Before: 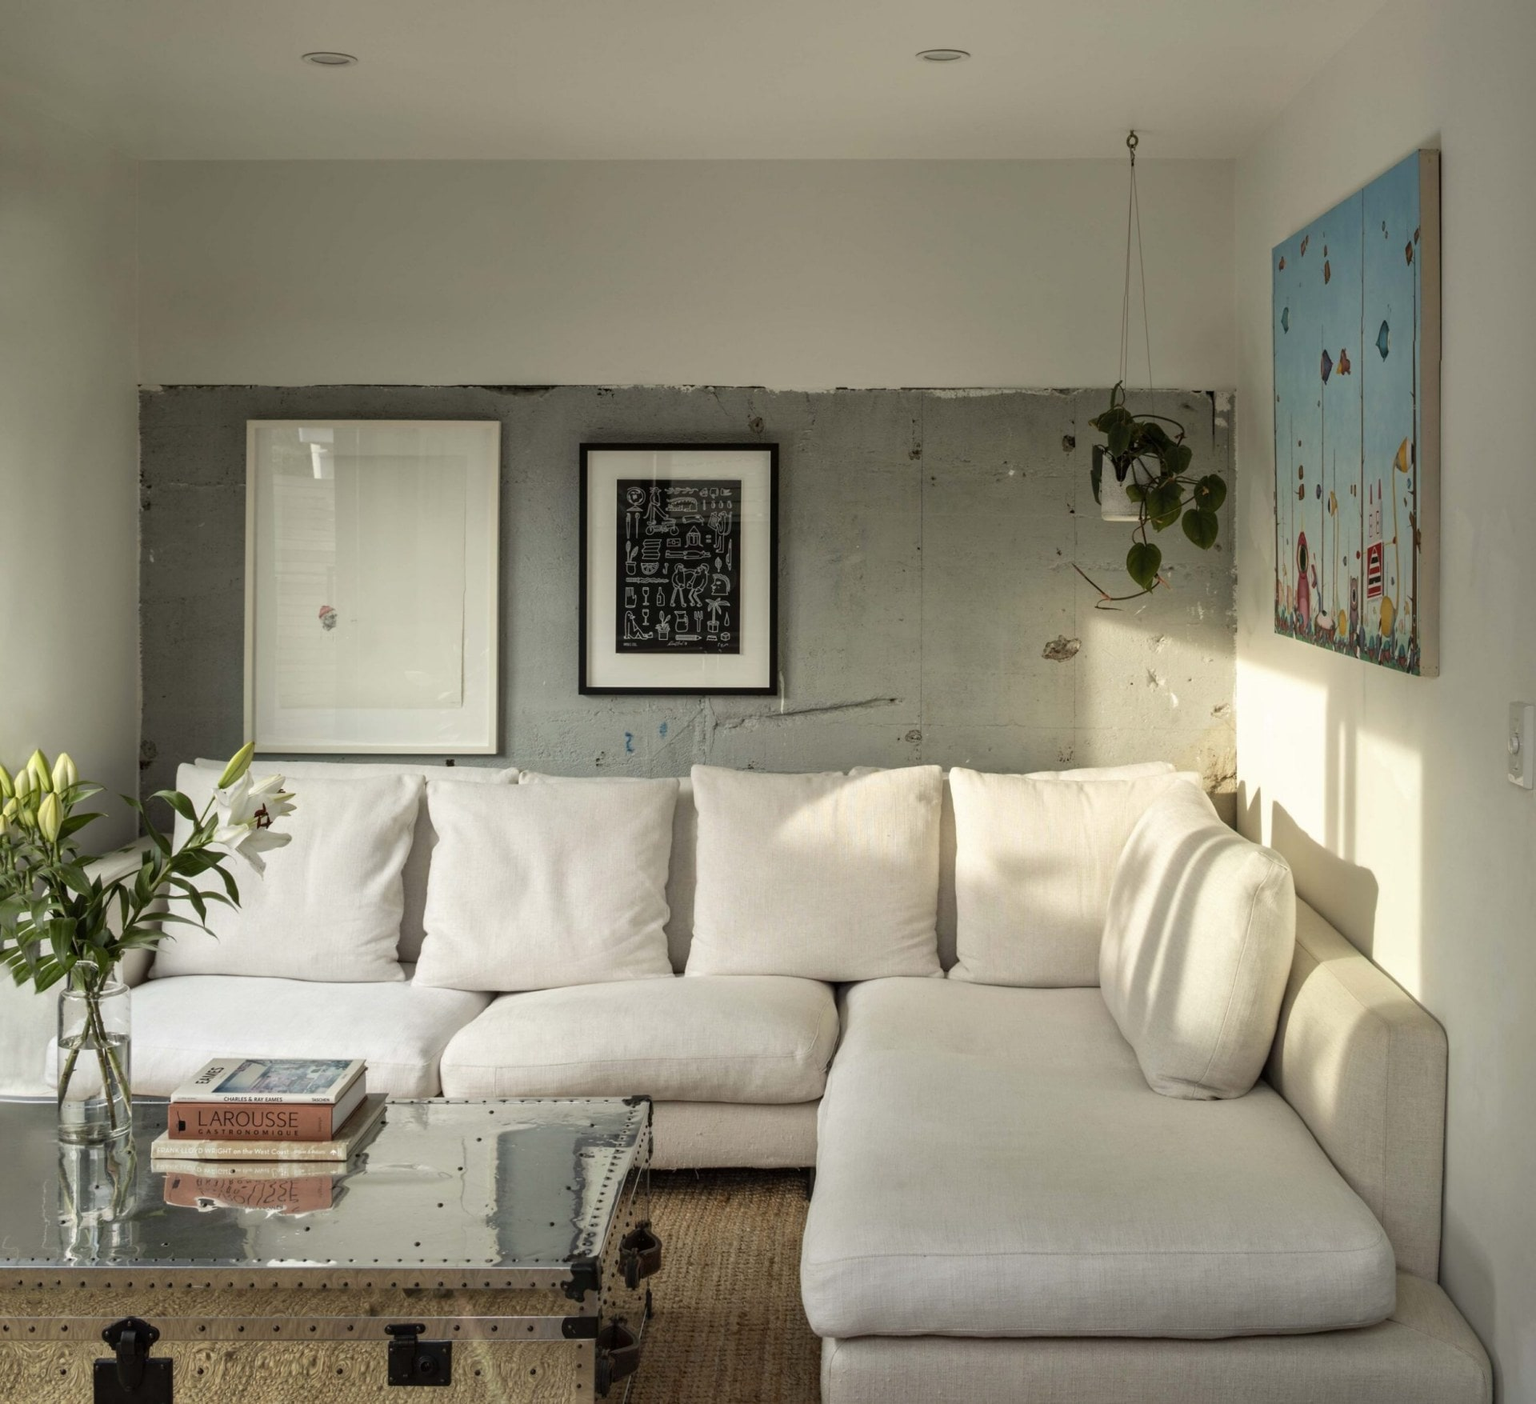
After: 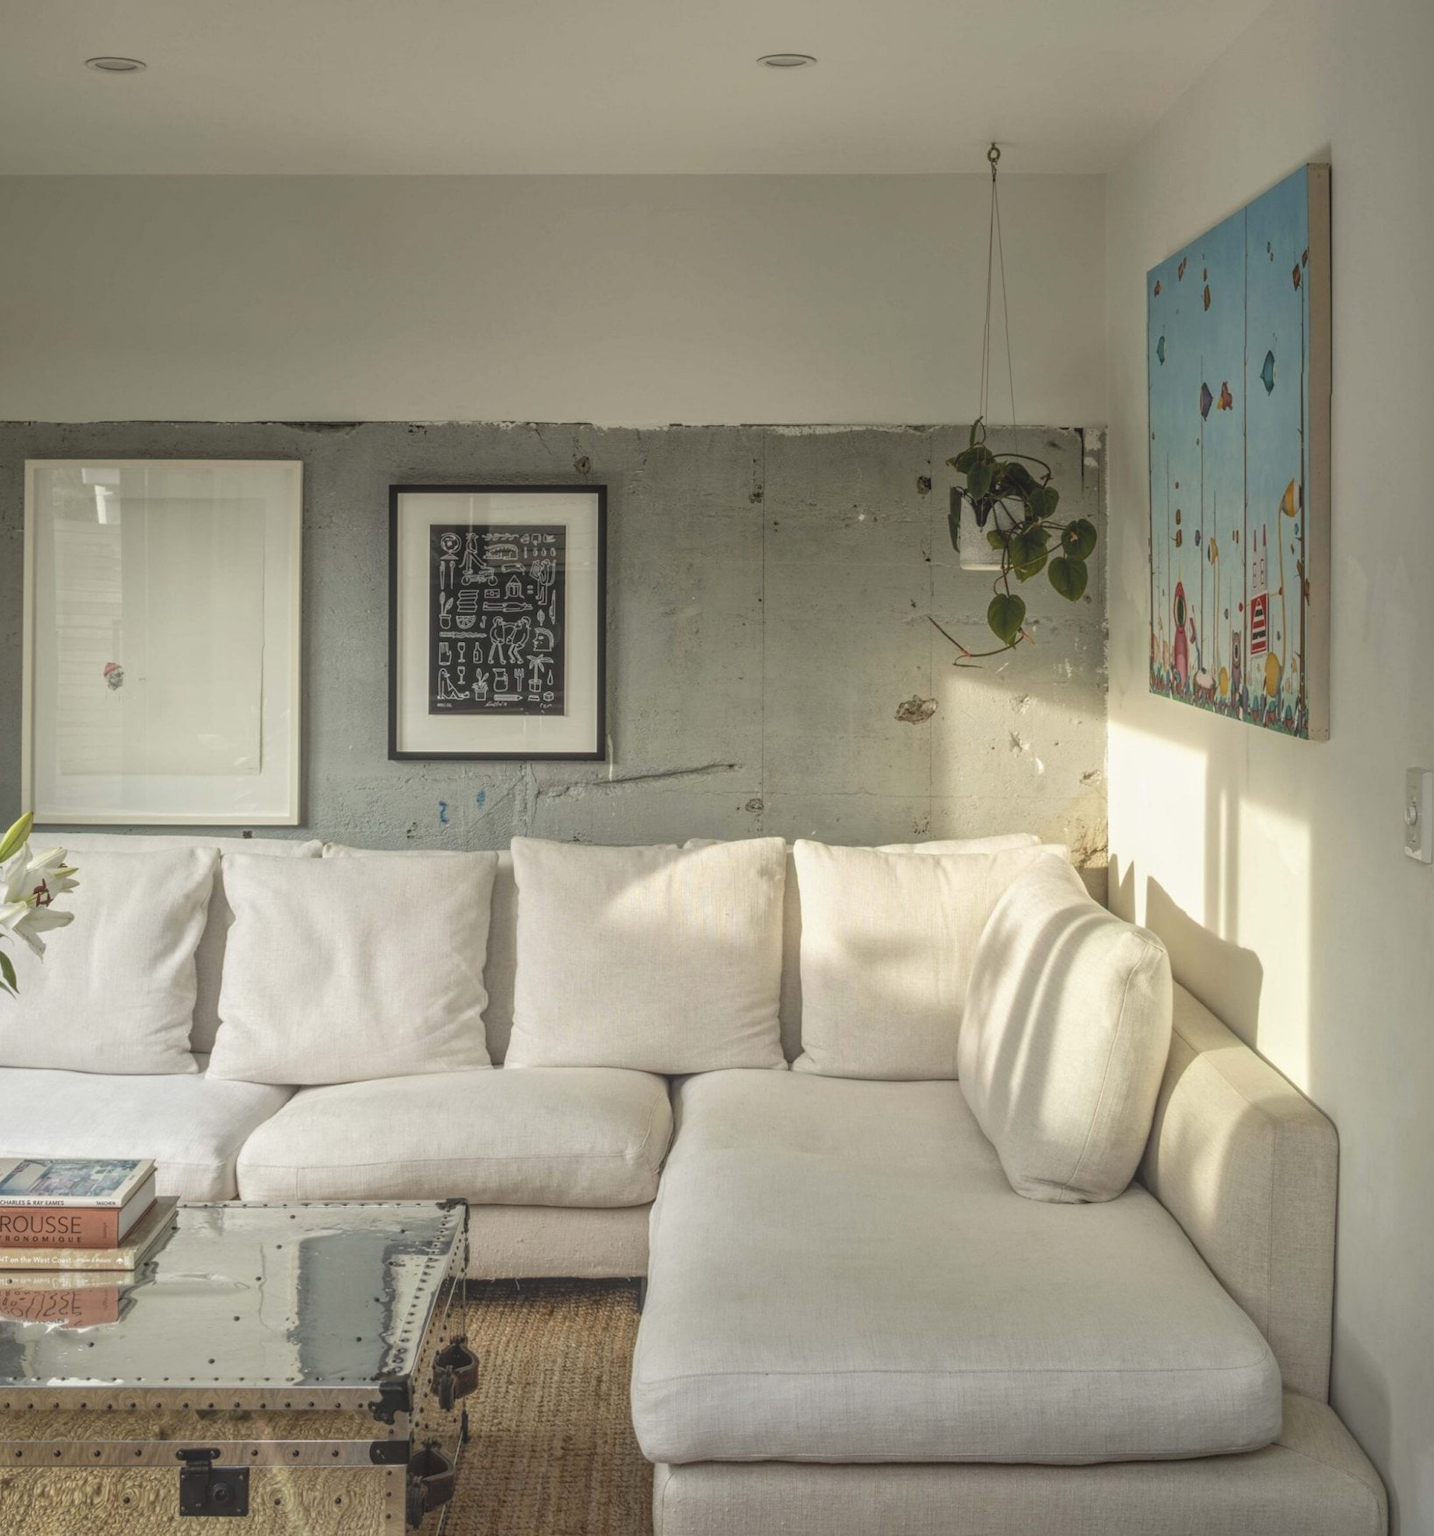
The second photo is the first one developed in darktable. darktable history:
local contrast: highlights 73%, shadows 15%, midtone range 0.197
crop and rotate: left 14.584%
